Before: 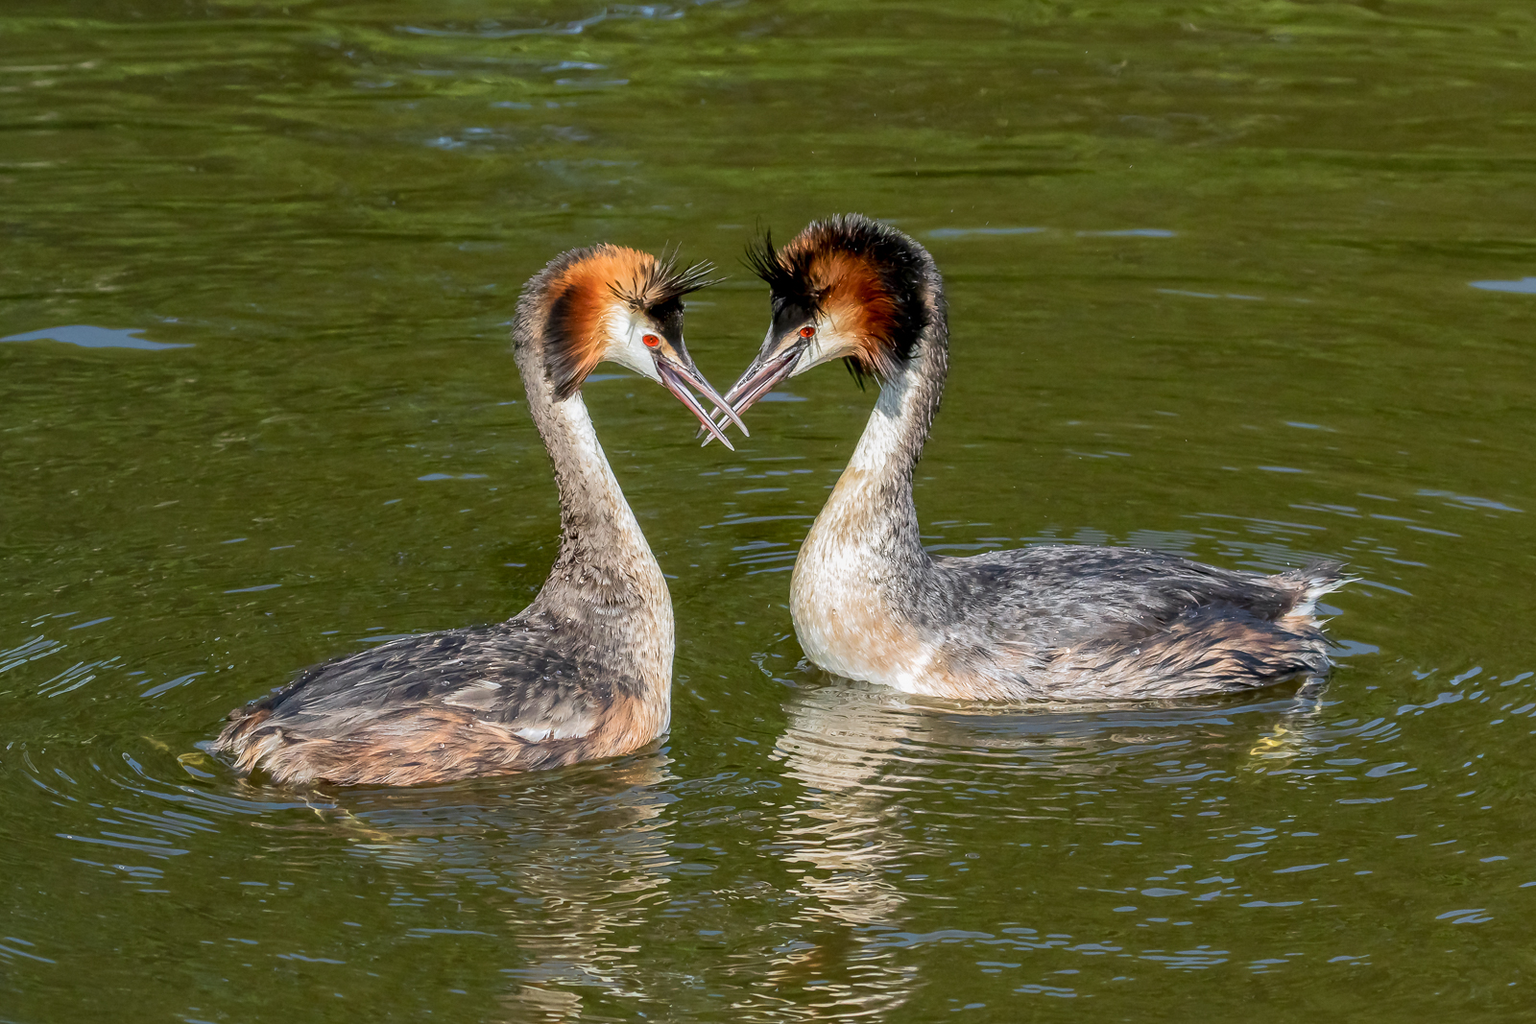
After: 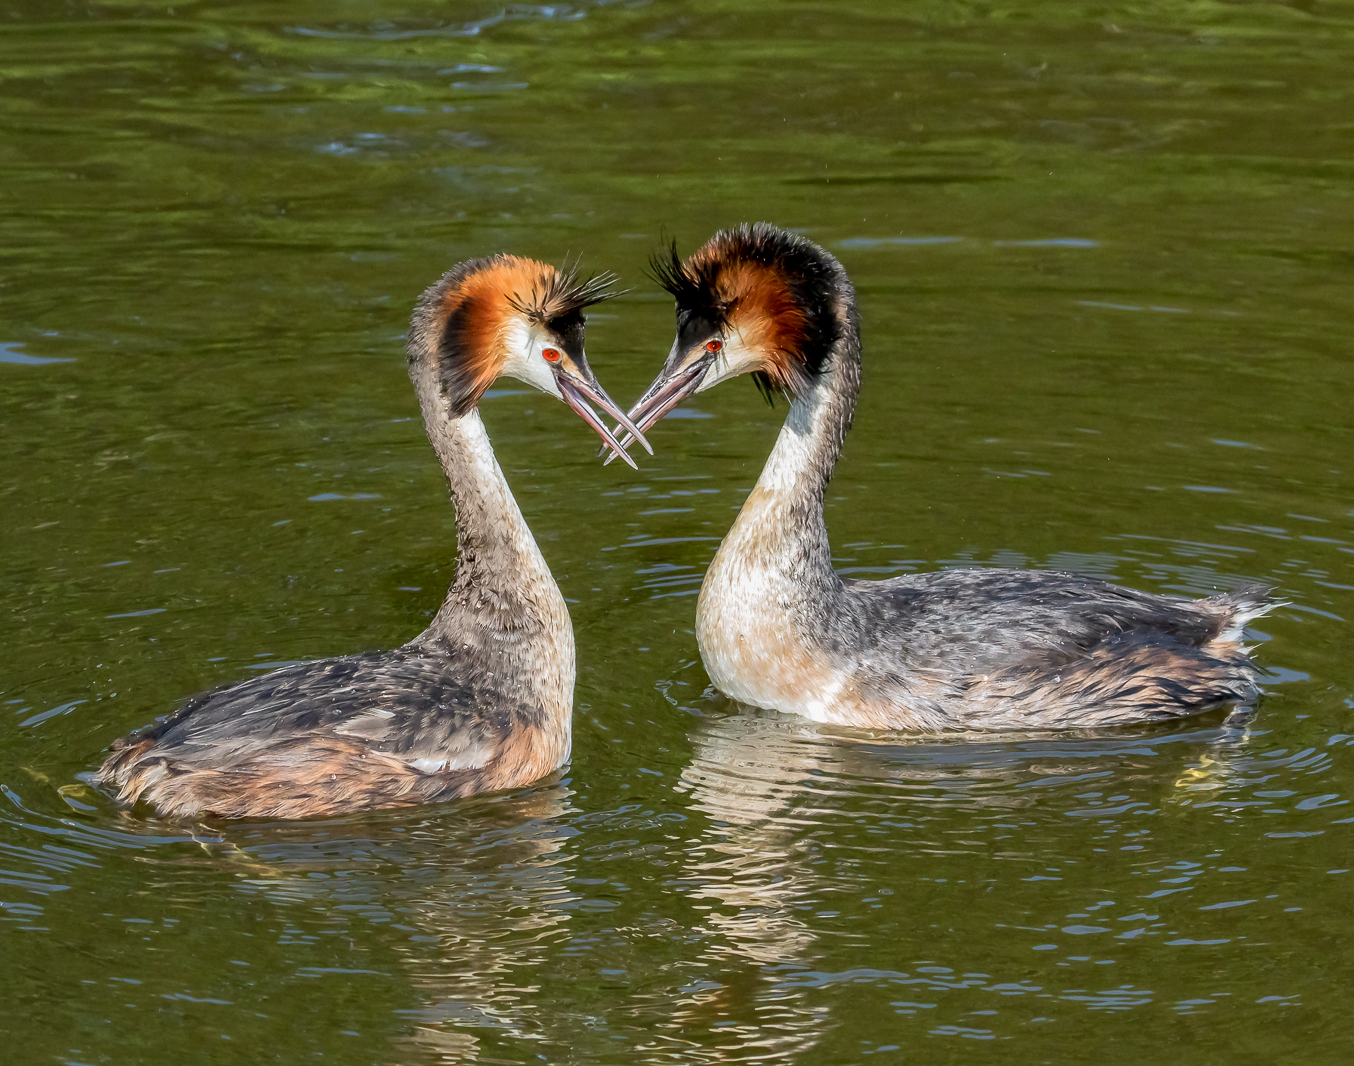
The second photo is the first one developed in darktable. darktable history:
crop: left 7.962%, right 7.403%
